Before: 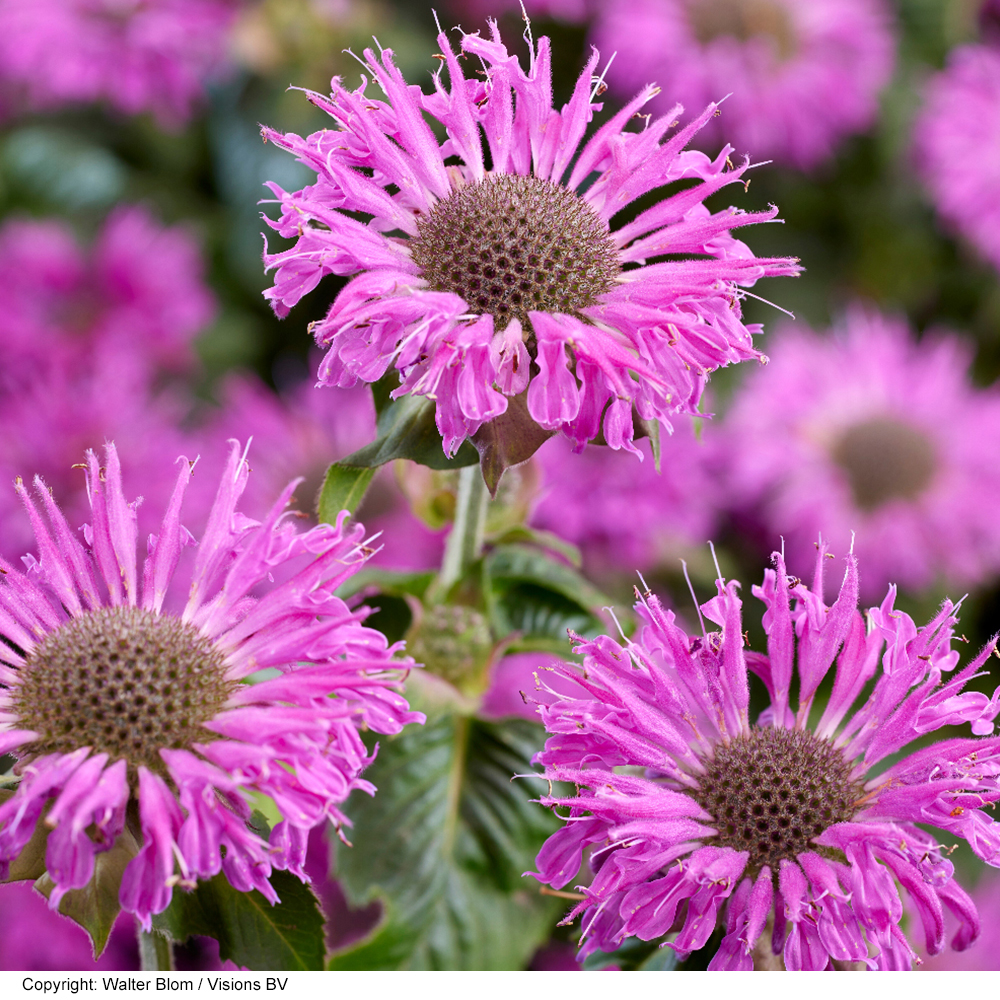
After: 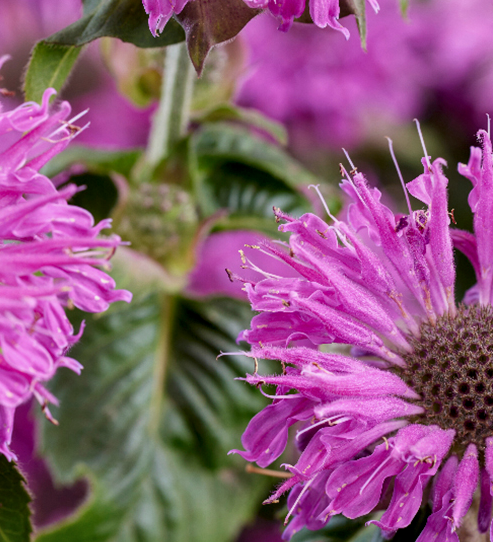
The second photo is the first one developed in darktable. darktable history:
crop: left 29.403%, top 42.278%, right 21.245%, bottom 3.514%
contrast brightness saturation: saturation -0.025
exposure: exposure -0.294 EV, compensate highlight preservation false
local contrast: on, module defaults
shadows and highlights: radius 105.73, shadows 40.78, highlights -71.53, low approximation 0.01, soften with gaussian
